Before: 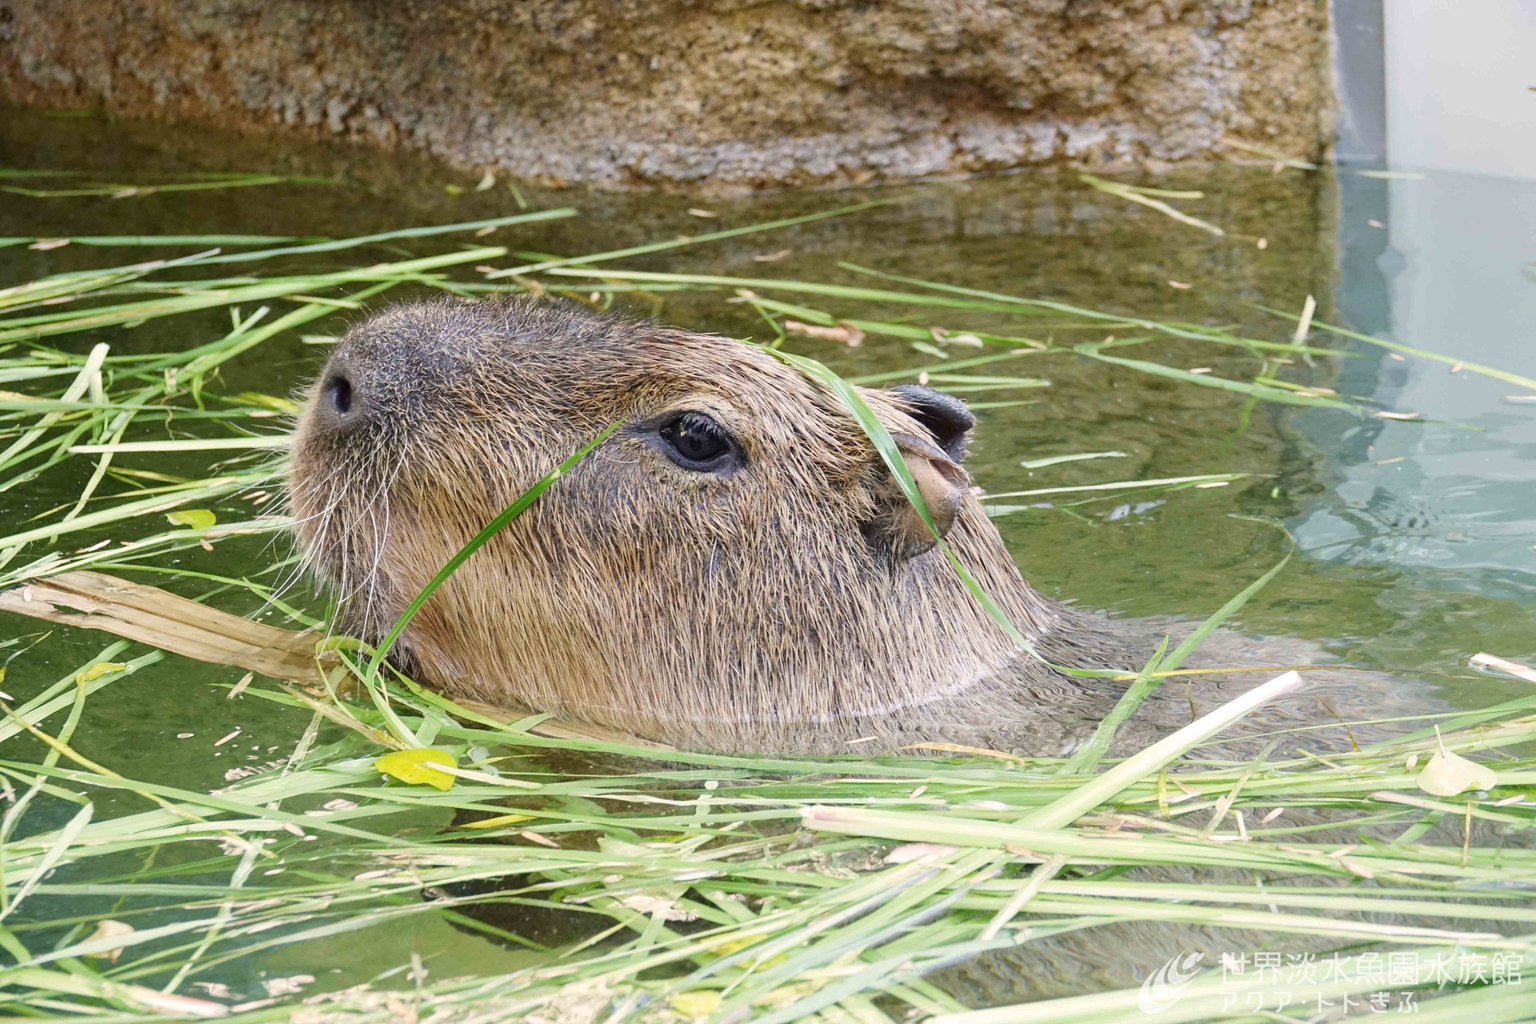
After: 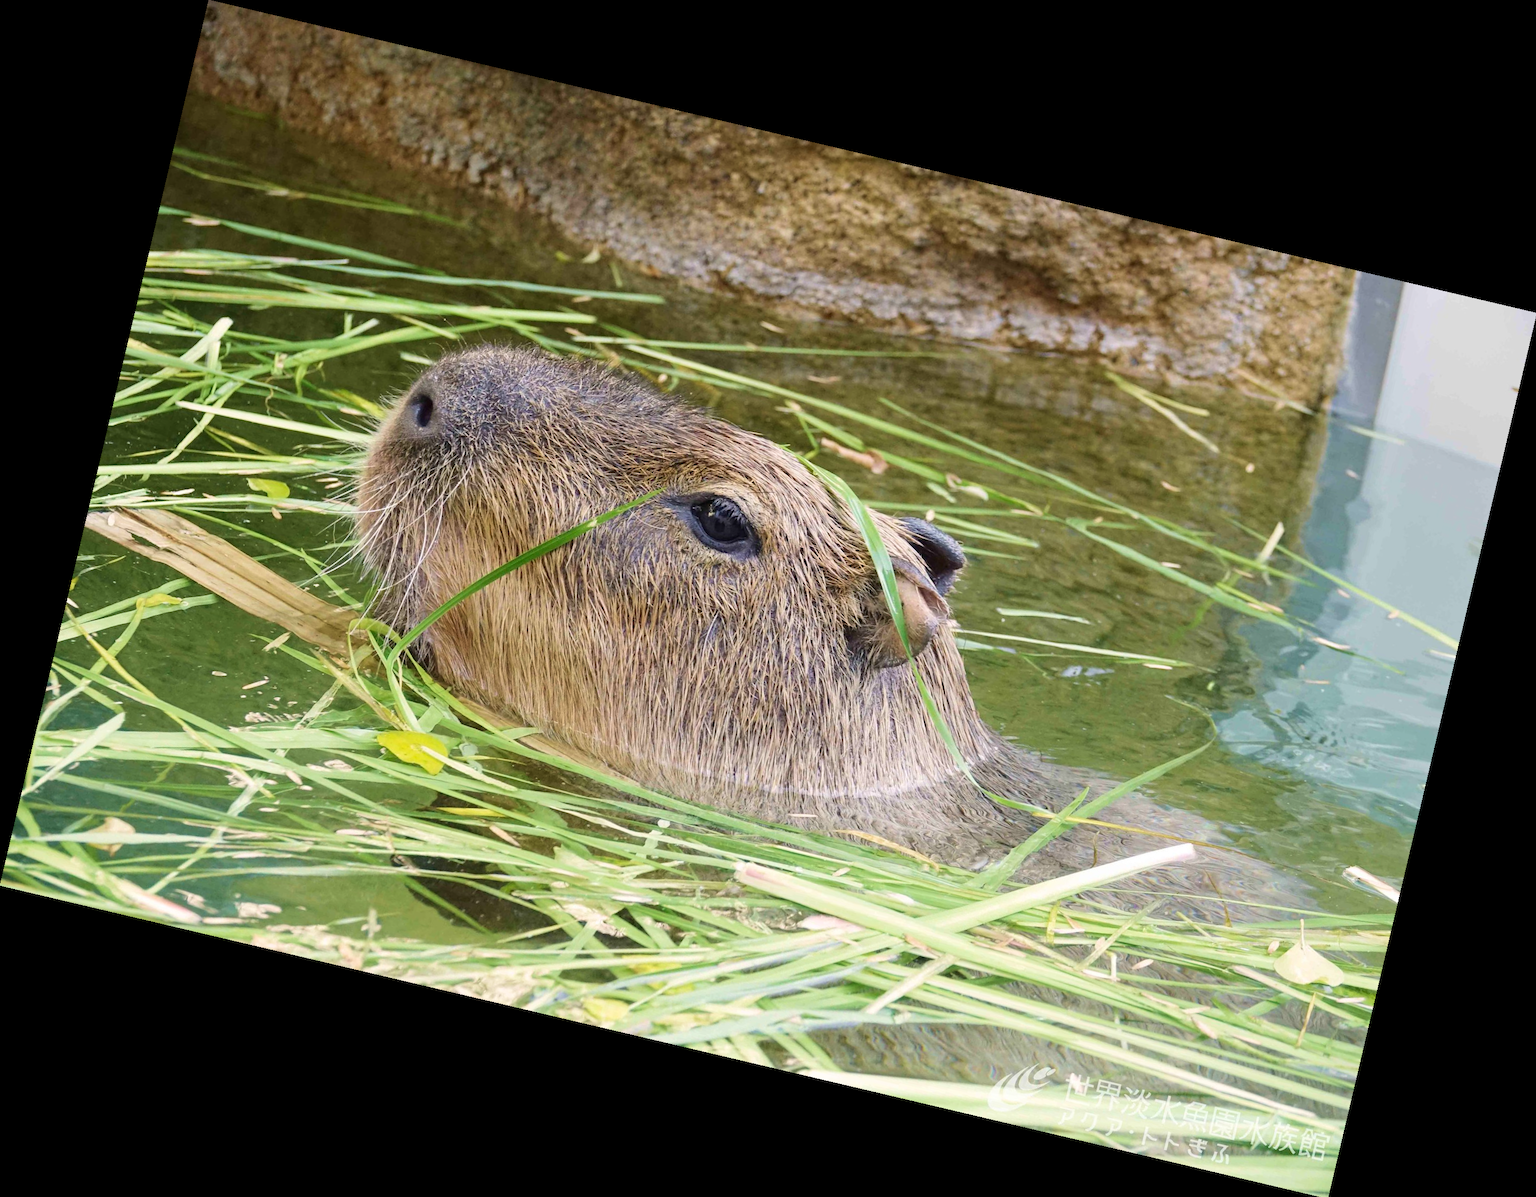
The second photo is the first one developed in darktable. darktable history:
velvia: on, module defaults
rotate and perspective: rotation 13.27°, automatic cropping off
